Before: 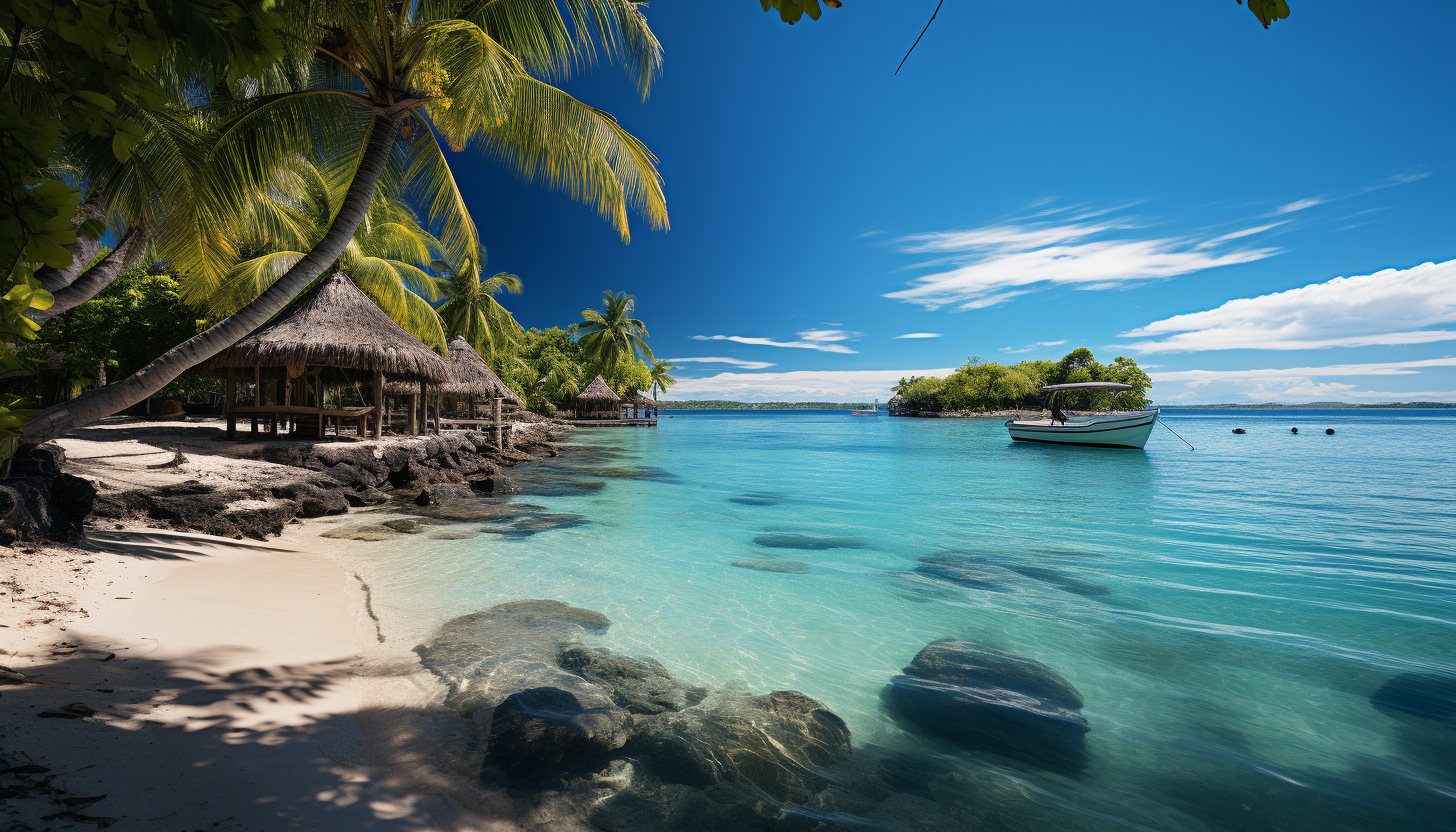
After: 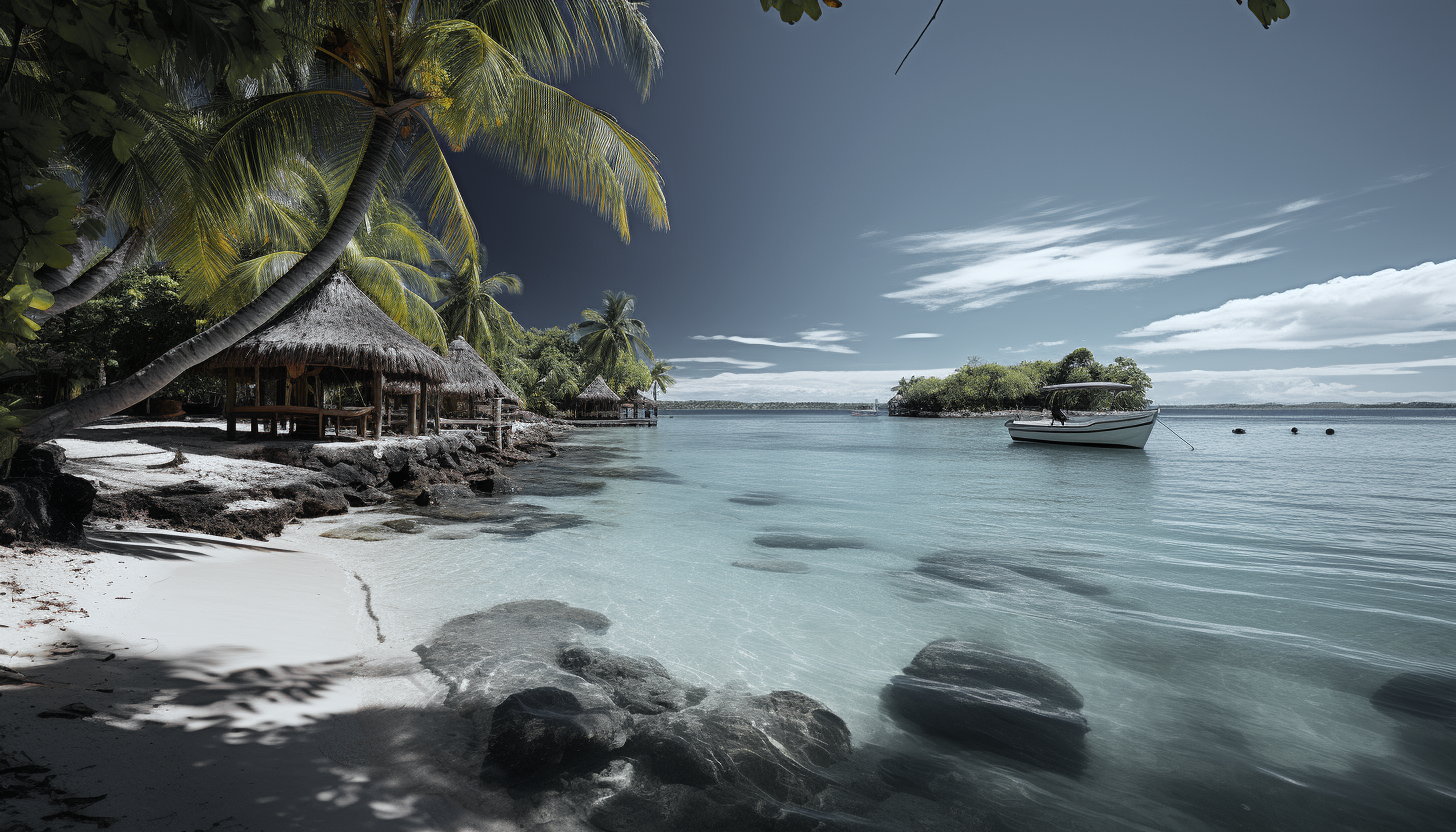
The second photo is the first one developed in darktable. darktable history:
color correction: highlights a* -10.45, highlights b* -19.14
color zones: curves: ch0 [(0.004, 0.388) (0.125, 0.392) (0.25, 0.404) (0.375, 0.5) (0.5, 0.5) (0.625, 0.5) (0.75, 0.5) (0.875, 0.5)]; ch1 [(0, 0.5) (0.125, 0.5) (0.25, 0.5) (0.375, 0.124) (0.524, 0.124) (0.645, 0.128) (0.789, 0.132) (0.914, 0.096) (0.998, 0.068)]
